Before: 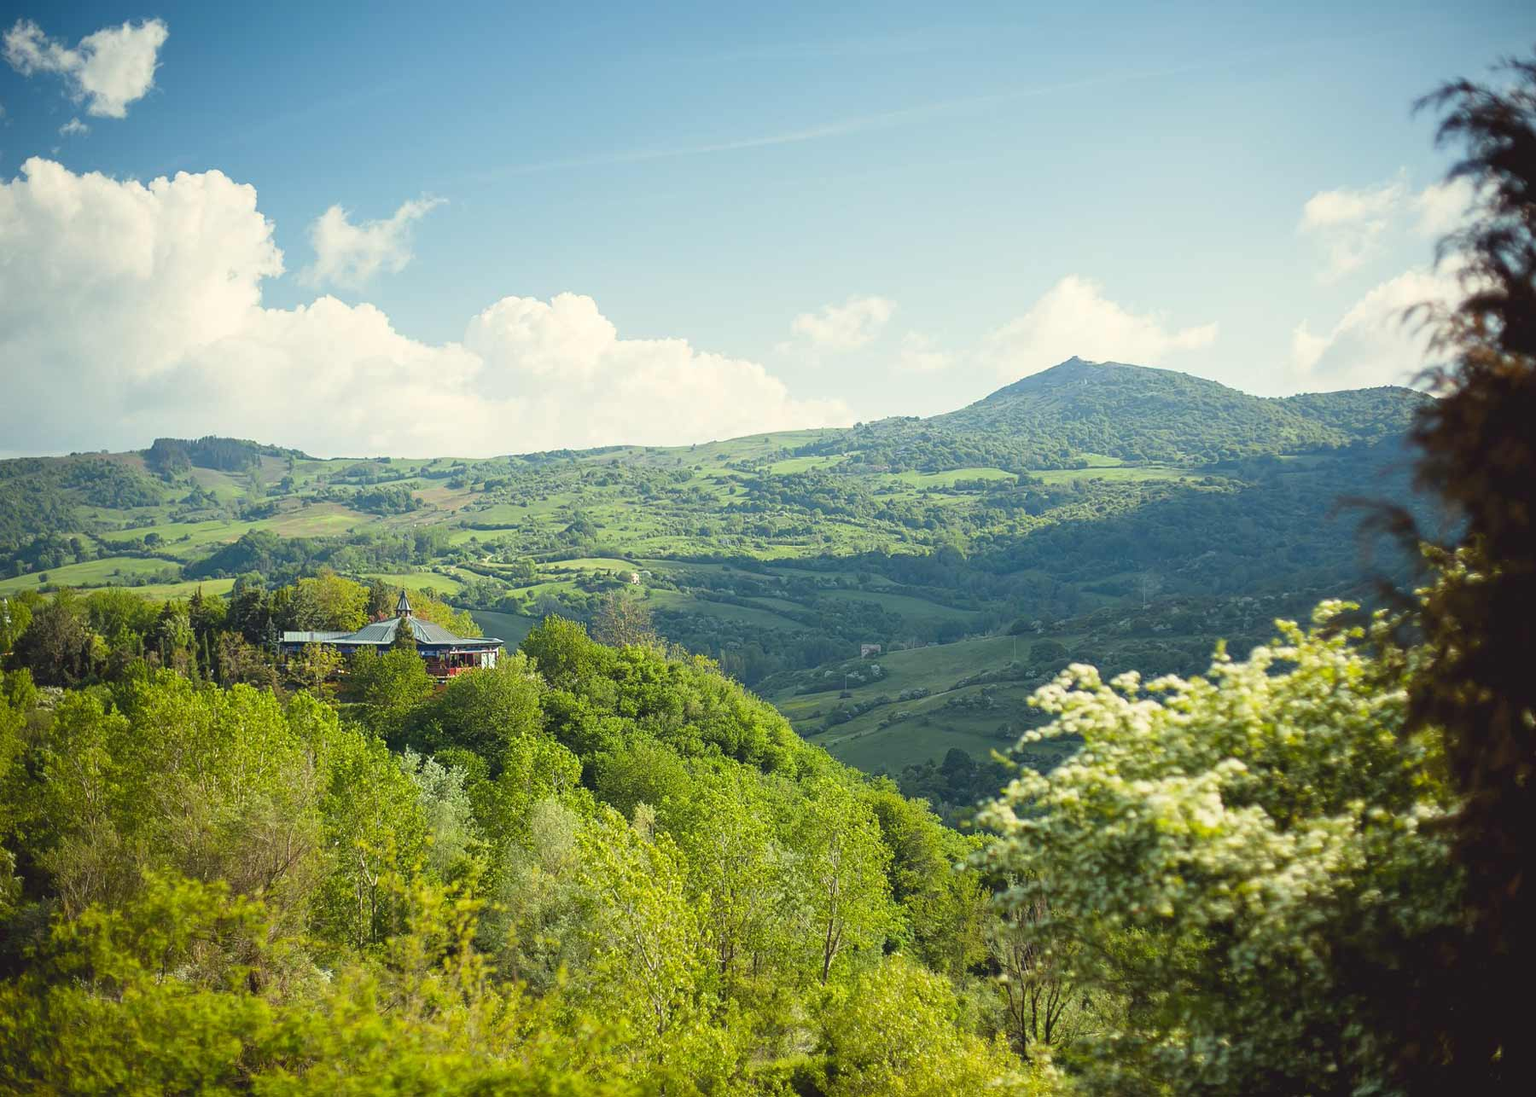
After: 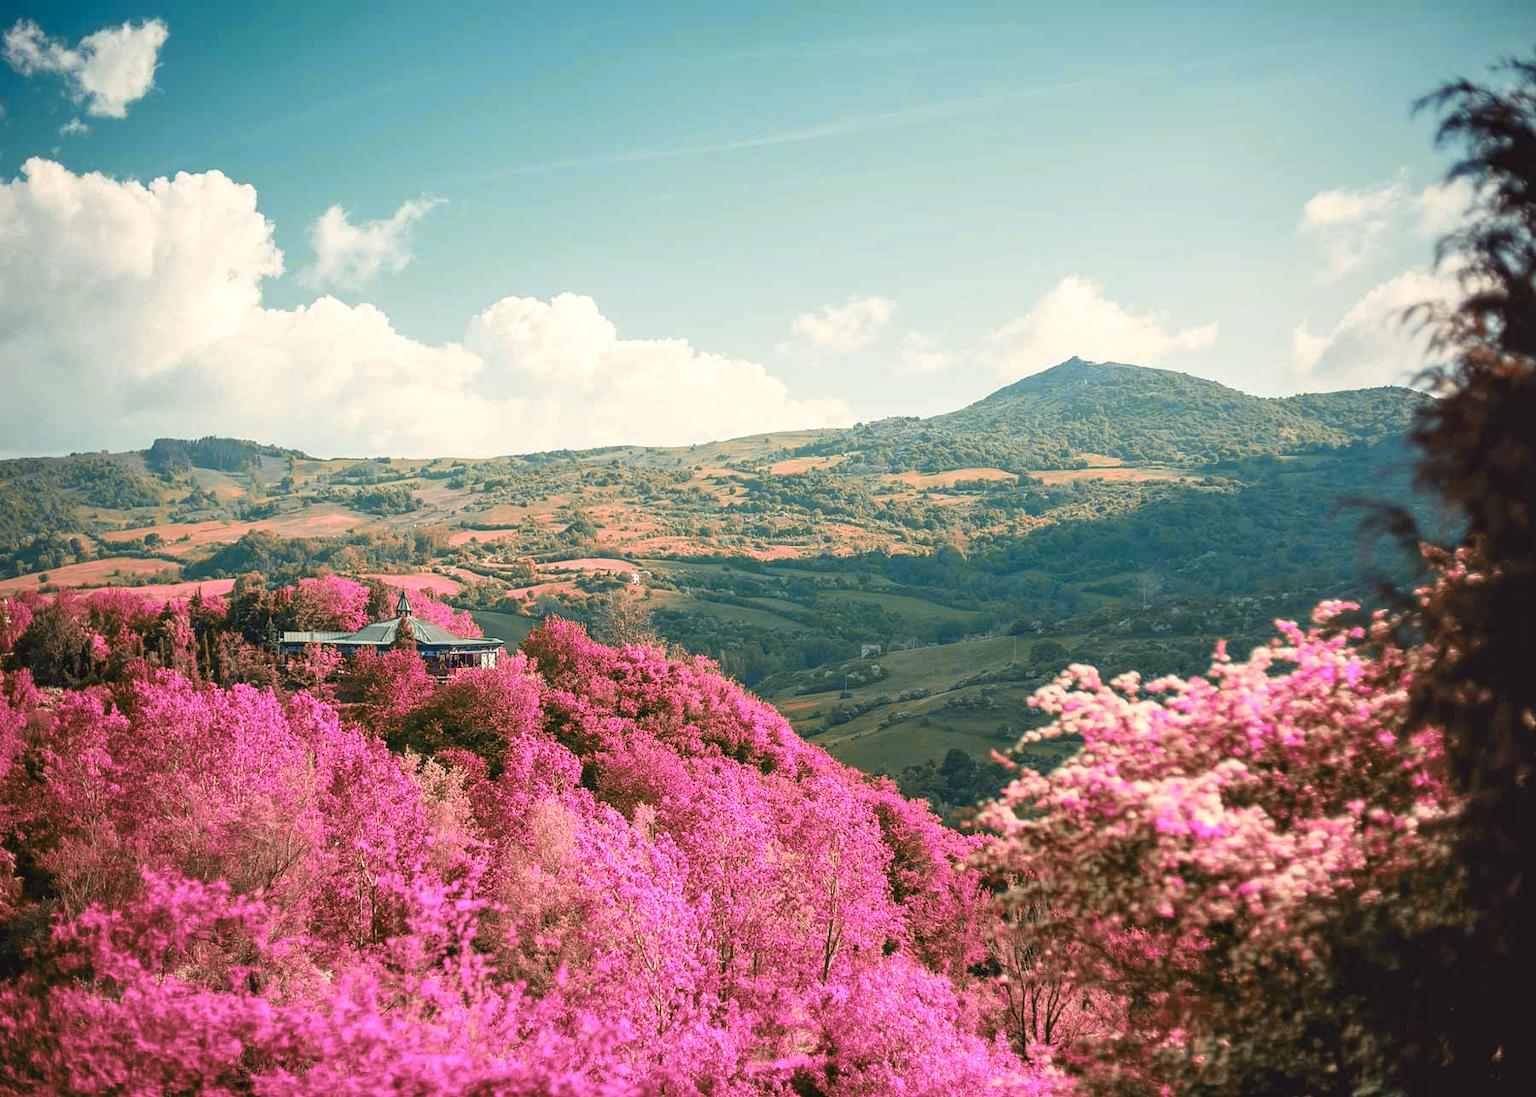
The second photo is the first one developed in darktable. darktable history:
color zones: curves: ch2 [(0, 0.488) (0.143, 0.417) (0.286, 0.212) (0.429, 0.179) (0.571, 0.154) (0.714, 0.415) (0.857, 0.495) (1, 0.488)], mix 42.01%
local contrast: on, module defaults
